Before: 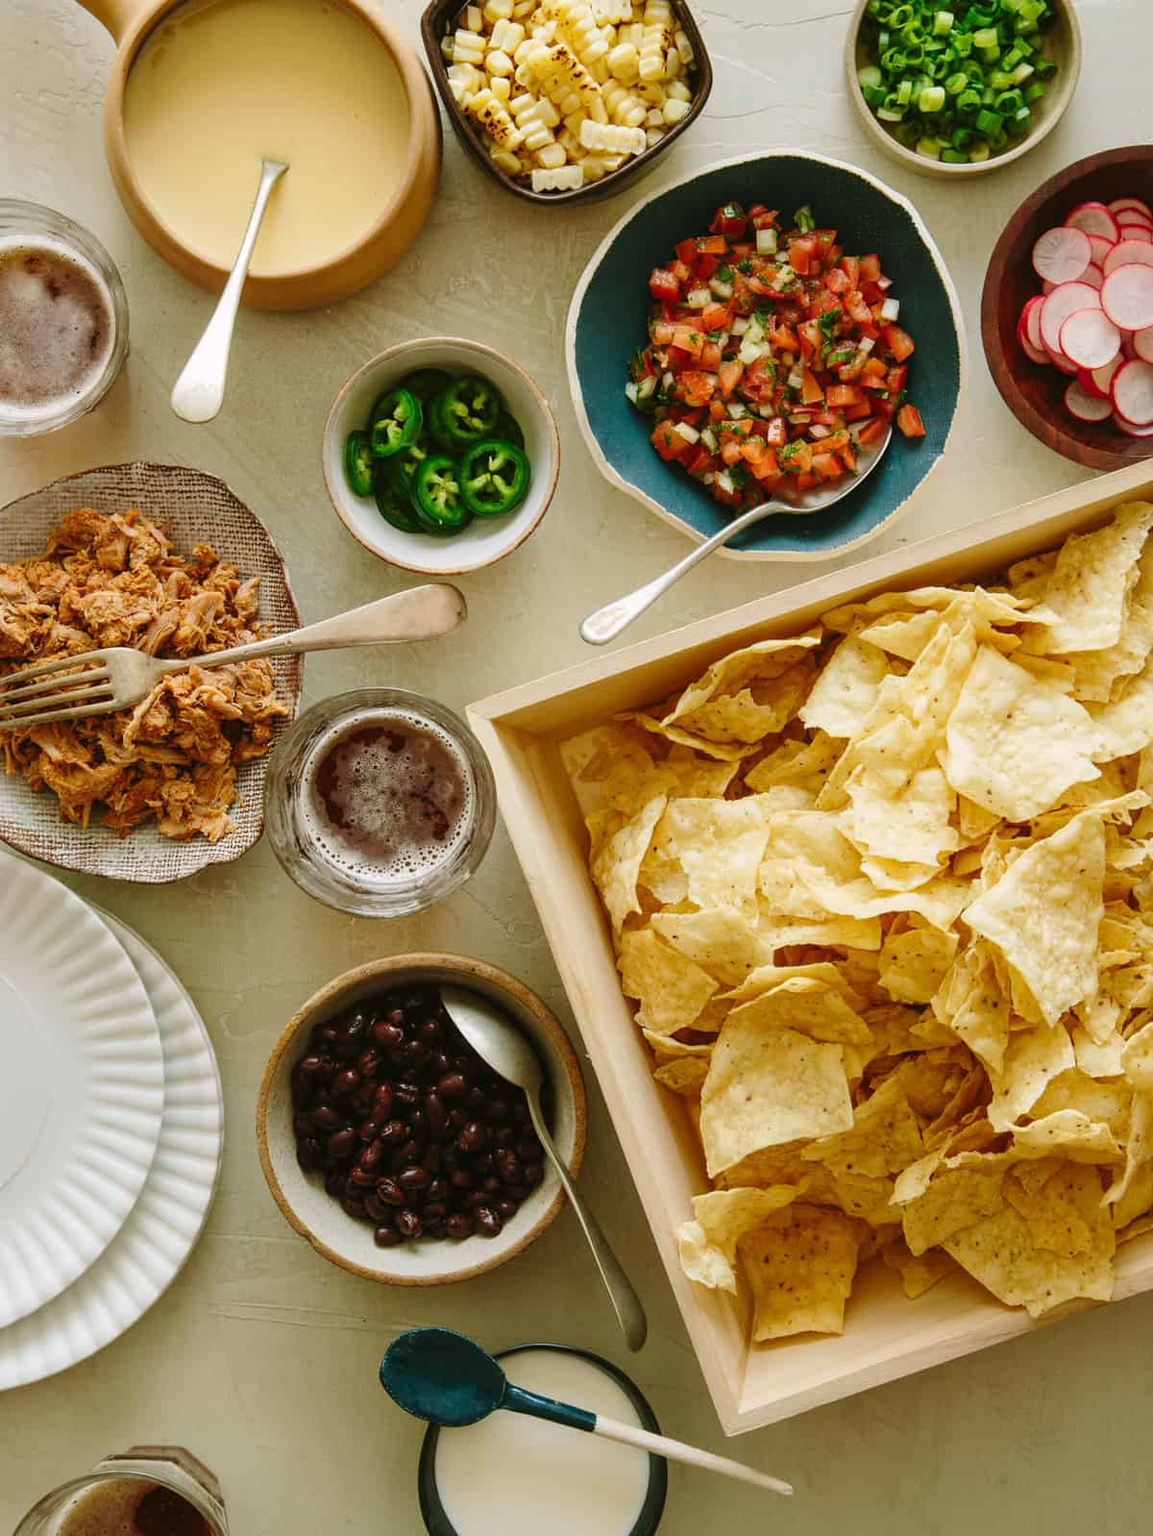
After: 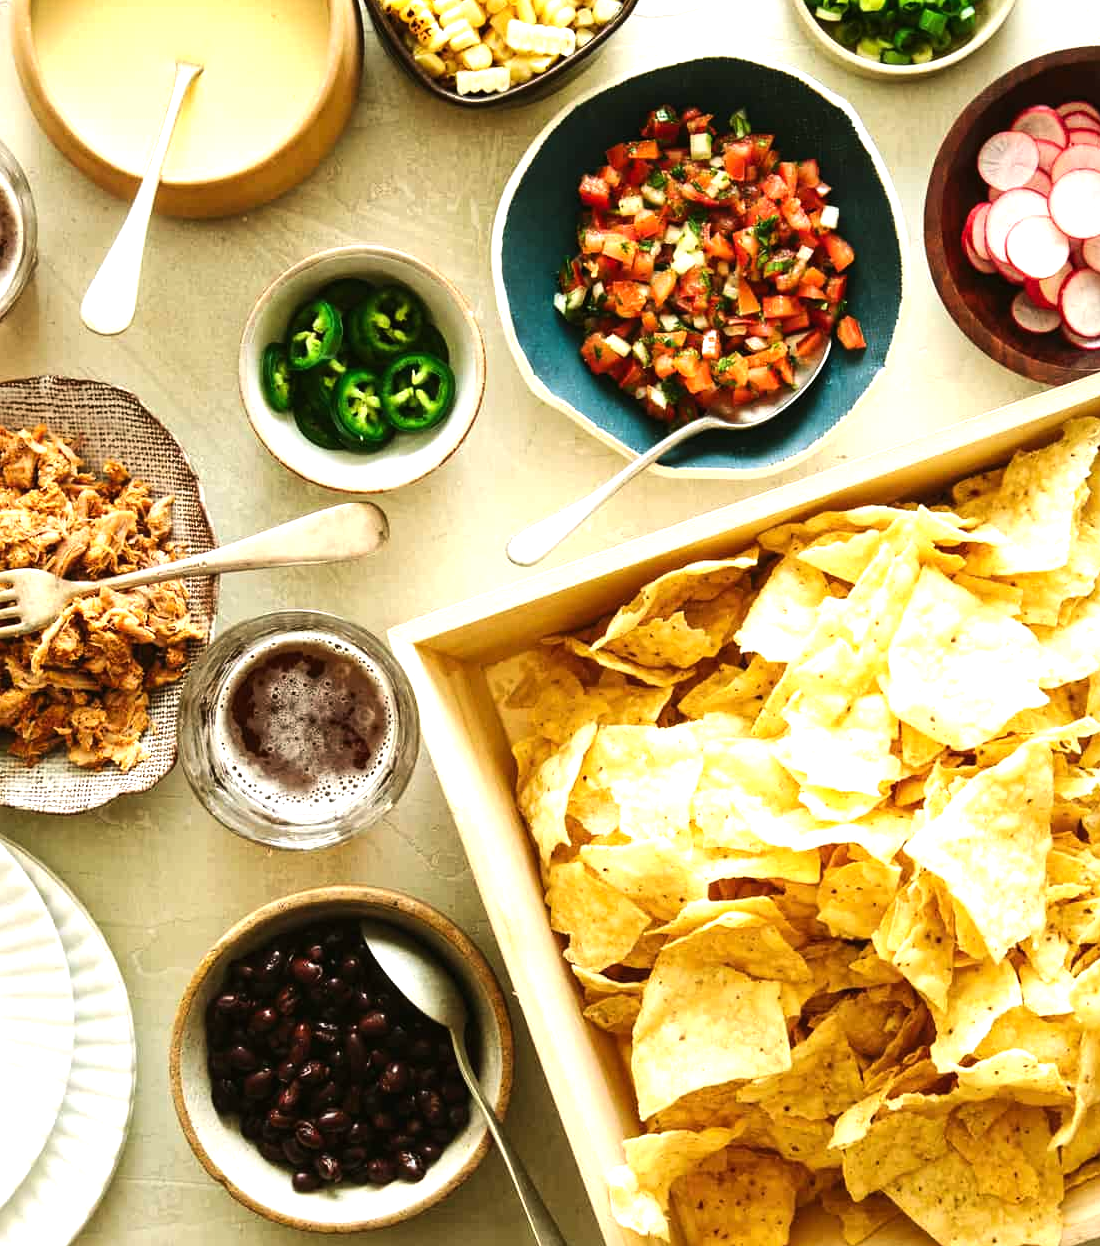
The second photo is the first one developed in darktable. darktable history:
exposure: exposure 0.485 EV, compensate highlight preservation false
crop: left 8.155%, top 6.611%, bottom 15.385%
tone equalizer: -8 EV -0.75 EV, -7 EV -0.7 EV, -6 EV -0.6 EV, -5 EV -0.4 EV, -3 EV 0.4 EV, -2 EV 0.6 EV, -1 EV 0.7 EV, +0 EV 0.75 EV, edges refinement/feathering 500, mask exposure compensation -1.57 EV, preserve details no
